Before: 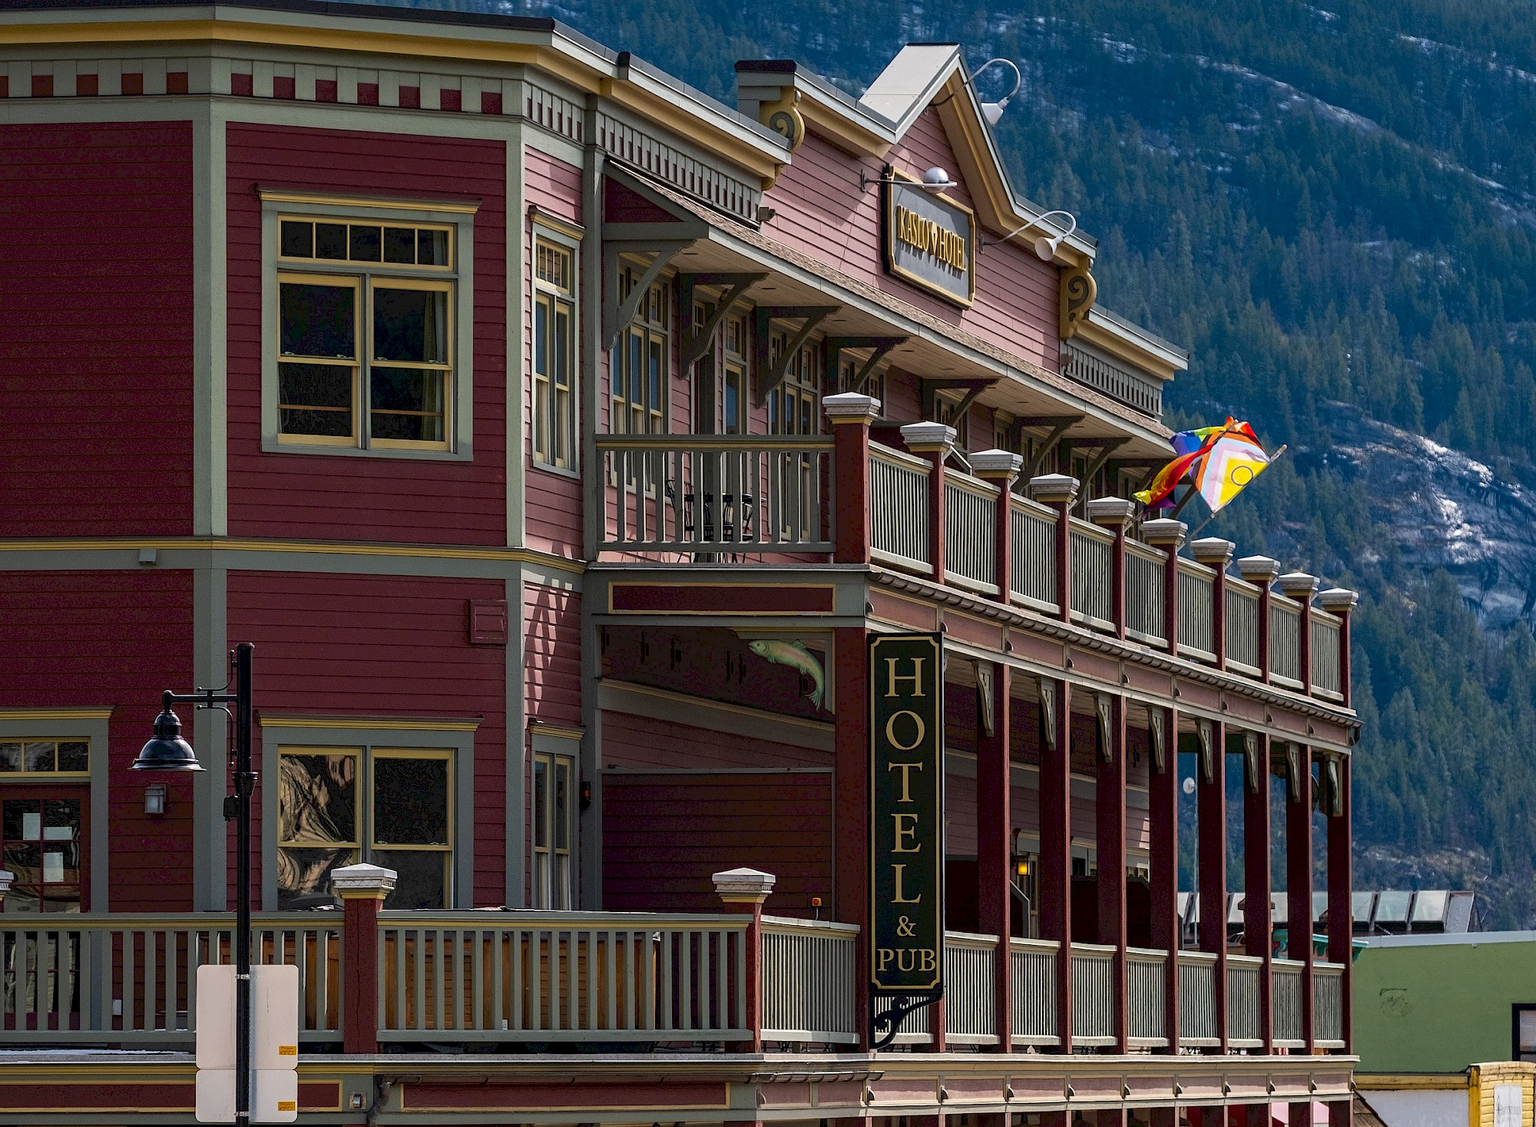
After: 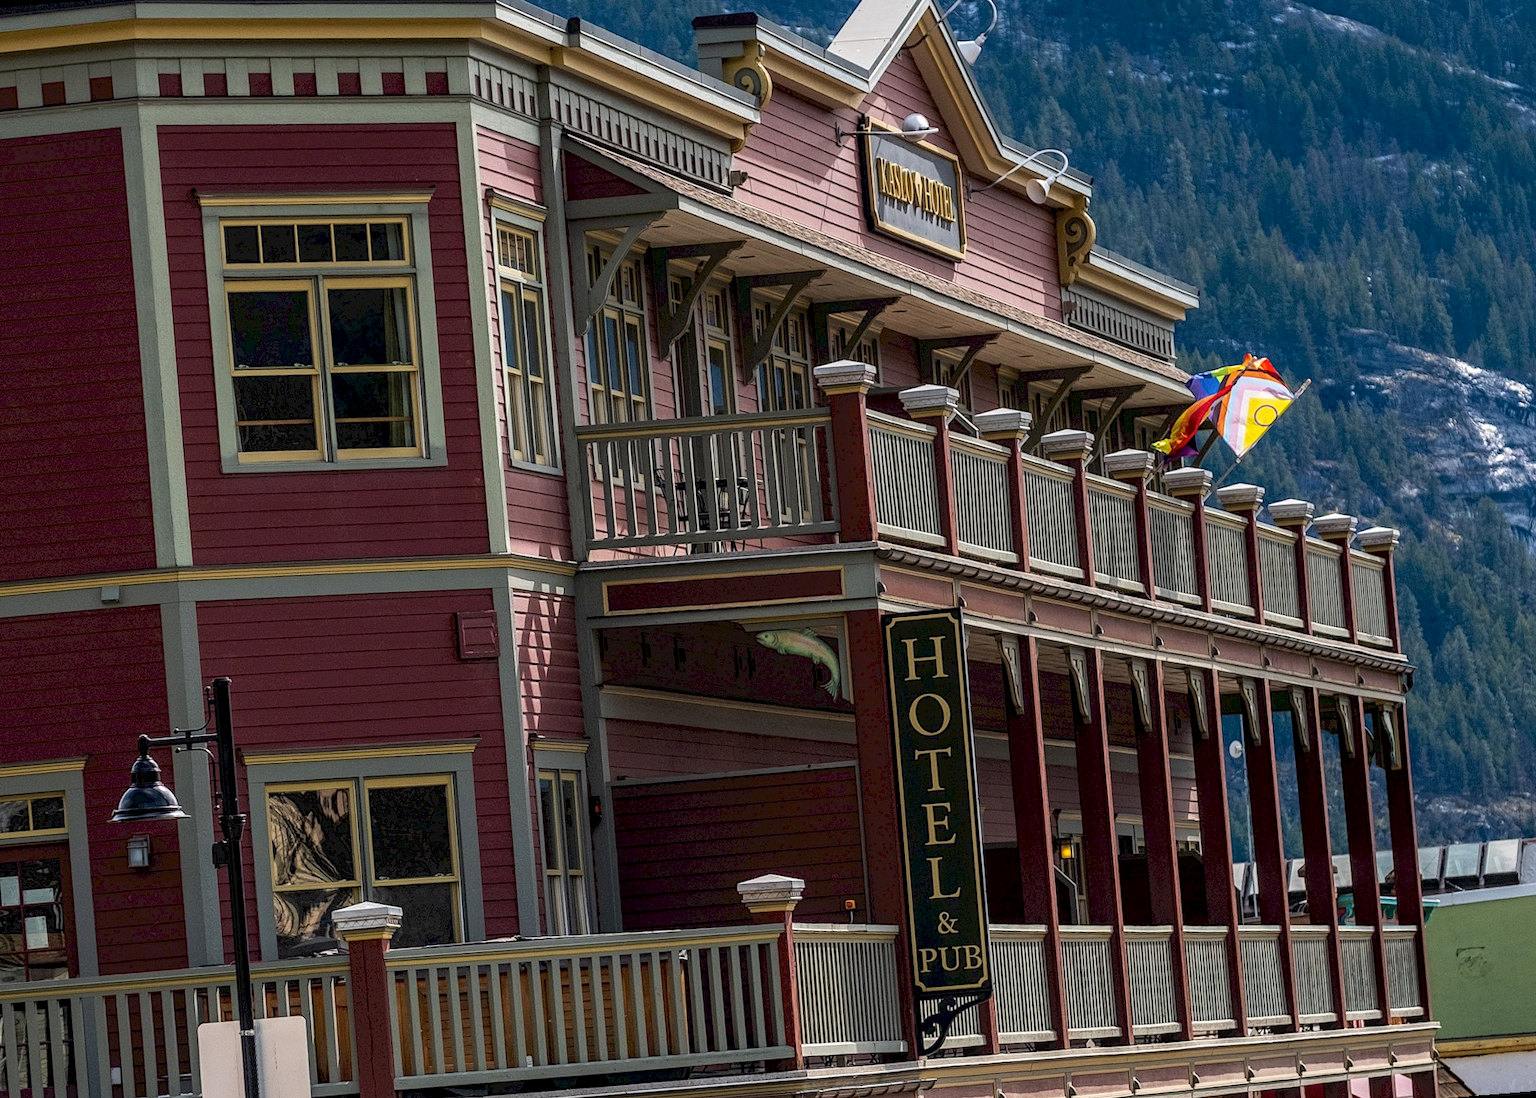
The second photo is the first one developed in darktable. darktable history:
local contrast: detail 130%
rotate and perspective: rotation -4.57°, crop left 0.054, crop right 0.944, crop top 0.087, crop bottom 0.914
